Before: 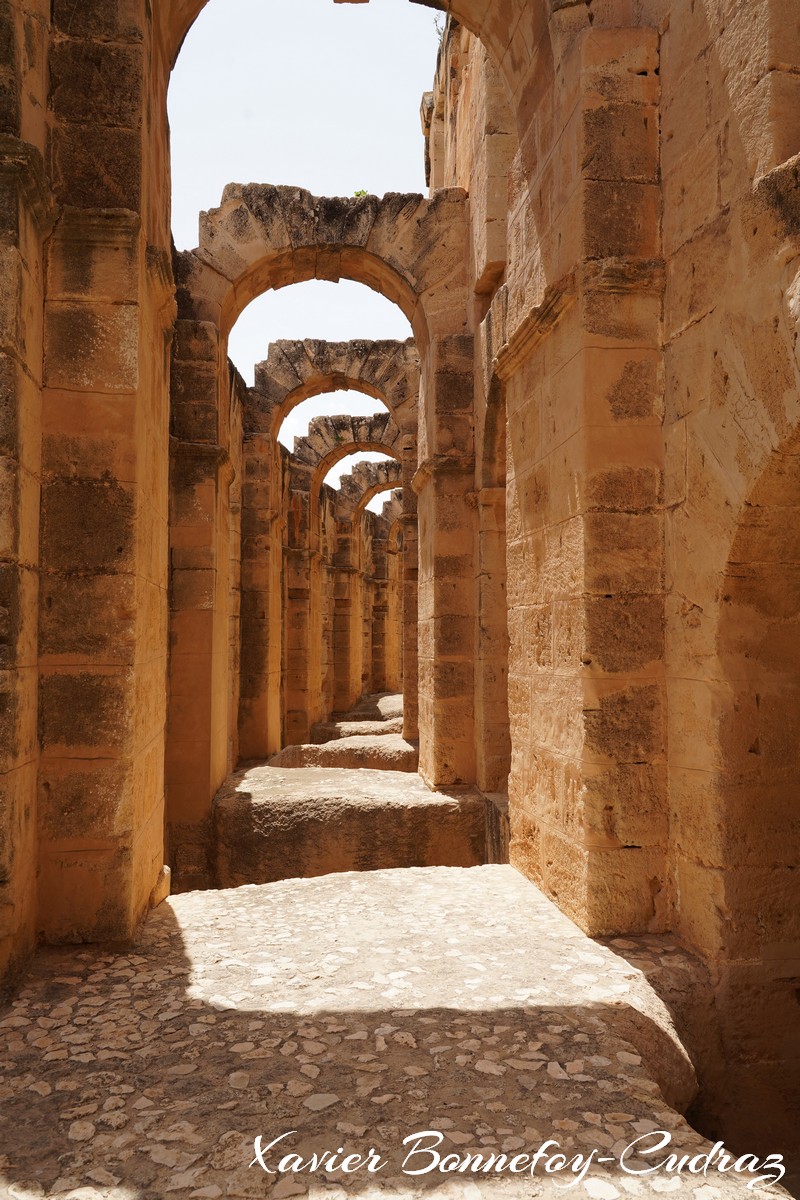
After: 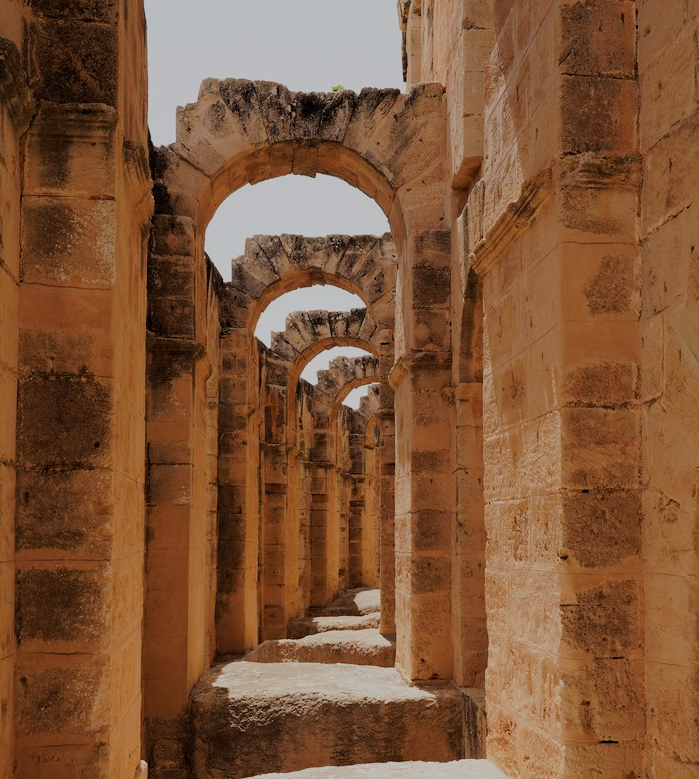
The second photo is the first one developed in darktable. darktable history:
crop: left 2.882%, top 8.833%, right 9.646%, bottom 26.17%
color correction: highlights b* 0.017, saturation 0.983
filmic rgb: middle gray luminance 17.88%, black relative exposure -7.55 EV, white relative exposure 8.49 EV, threshold 3.04 EV, target black luminance 0%, hardness 2.23, latitude 17.42%, contrast 0.87, highlights saturation mix 3.82%, shadows ↔ highlights balance 10.81%, enable highlight reconstruction true
